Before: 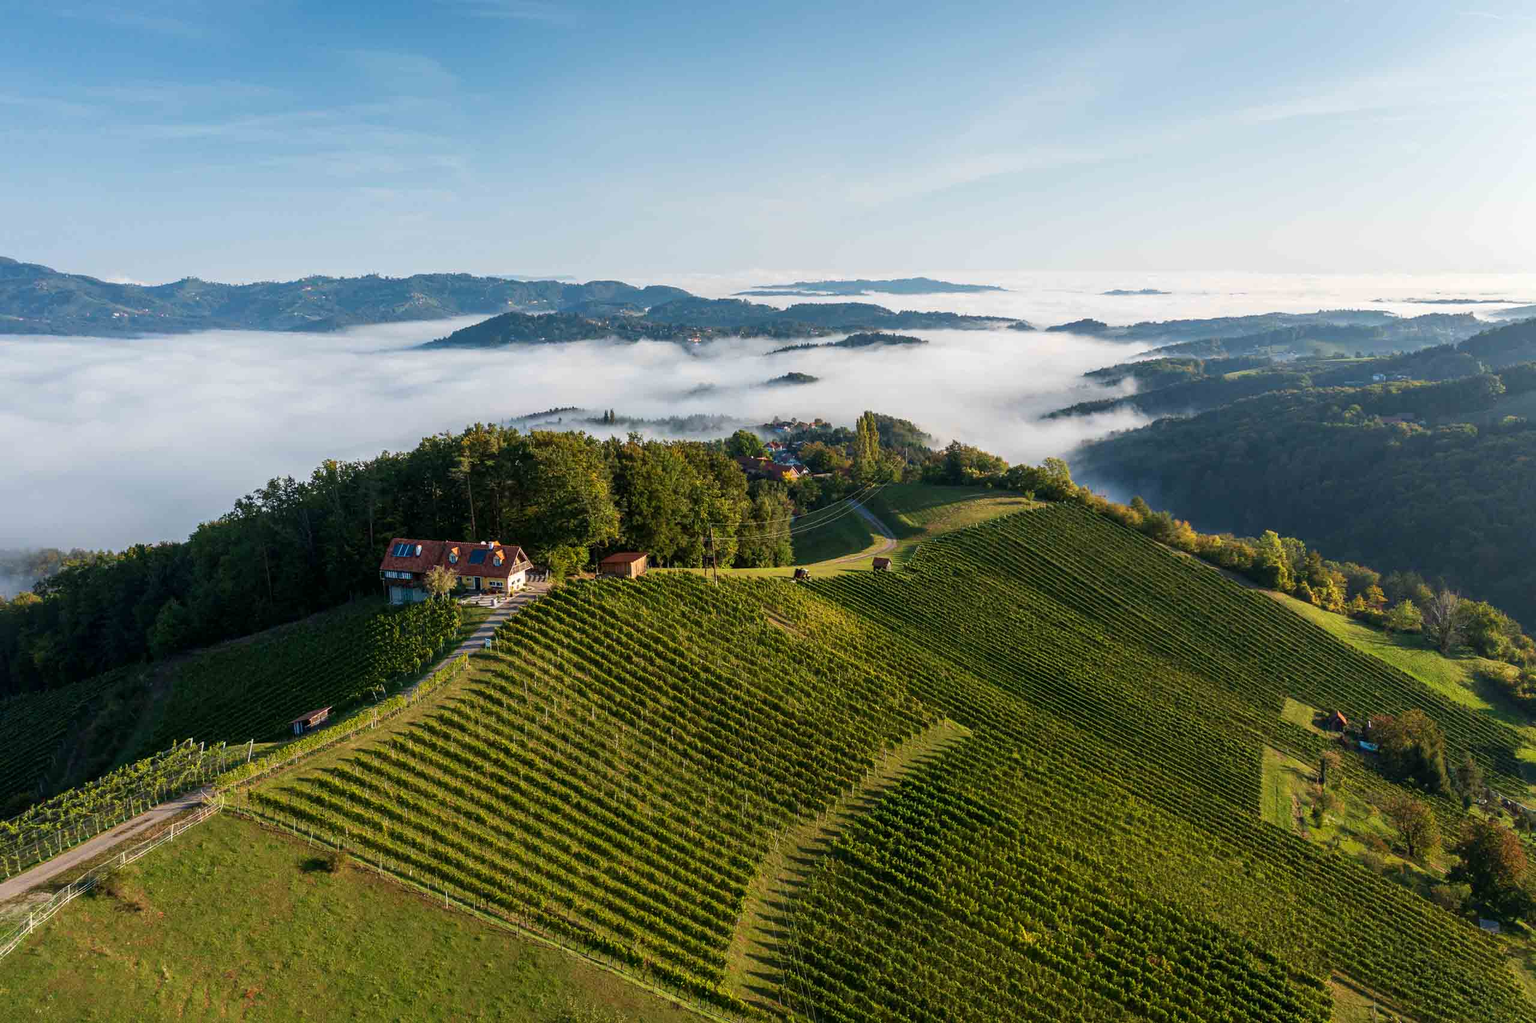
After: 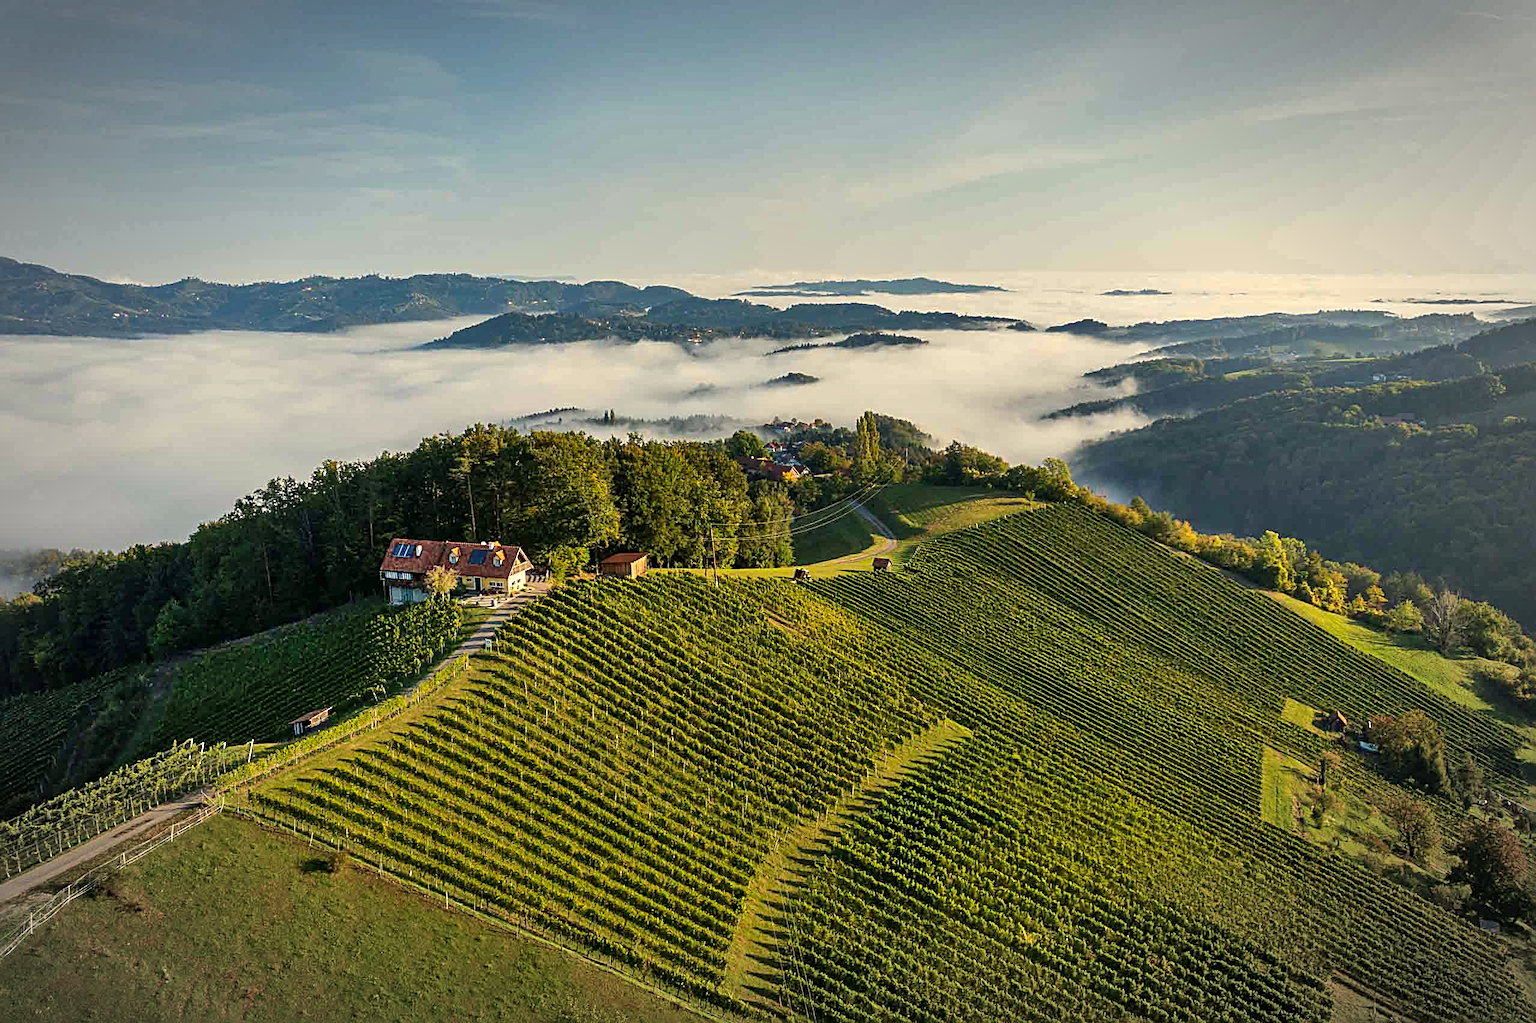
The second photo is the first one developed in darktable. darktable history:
color correction: highlights a* 1.39, highlights b* 17.83
sharpen: radius 2.817, amount 0.715
vignetting: automatic ratio true
shadows and highlights: shadows 60, soften with gaussian
